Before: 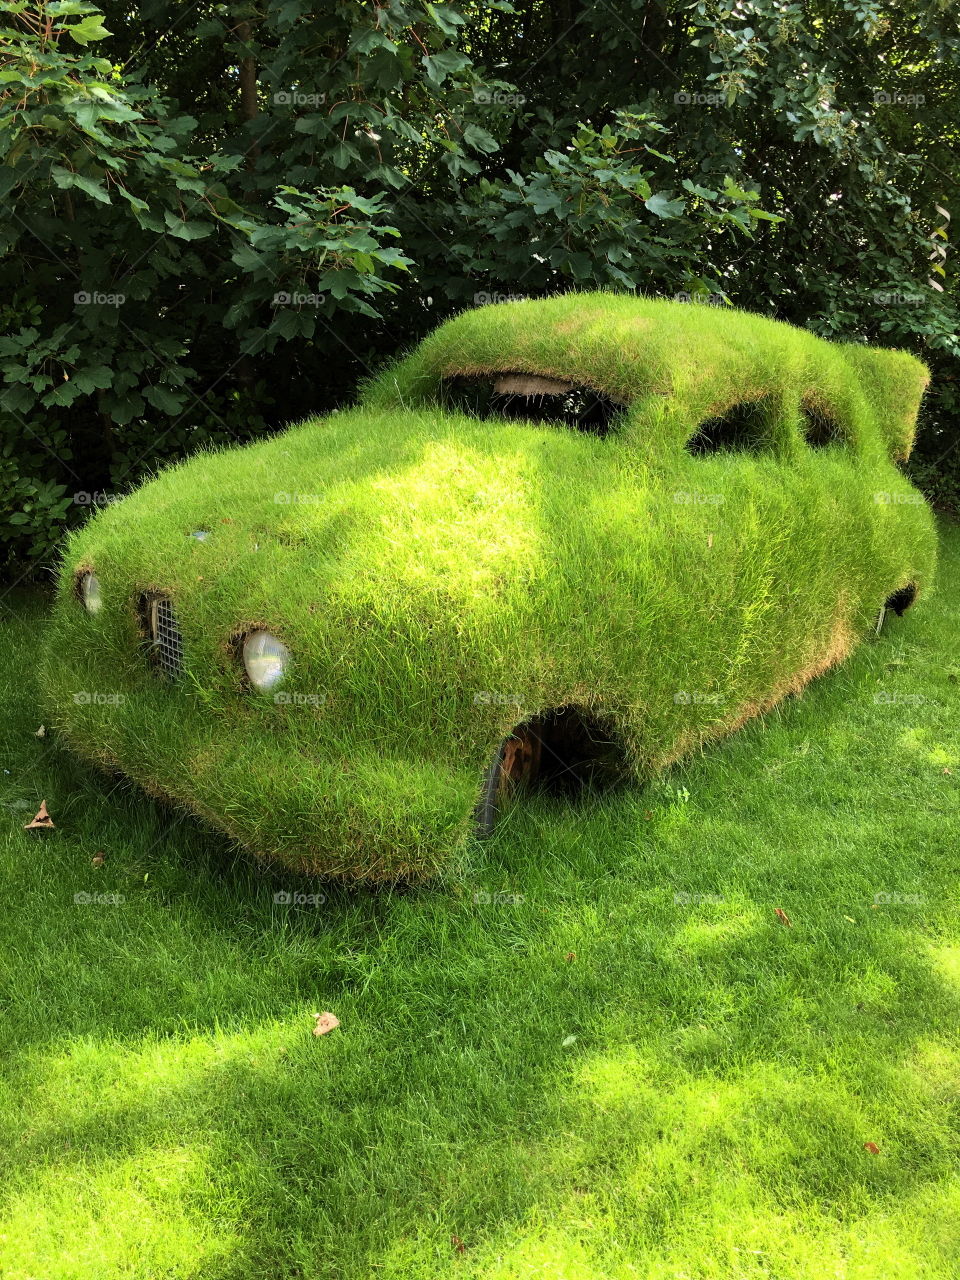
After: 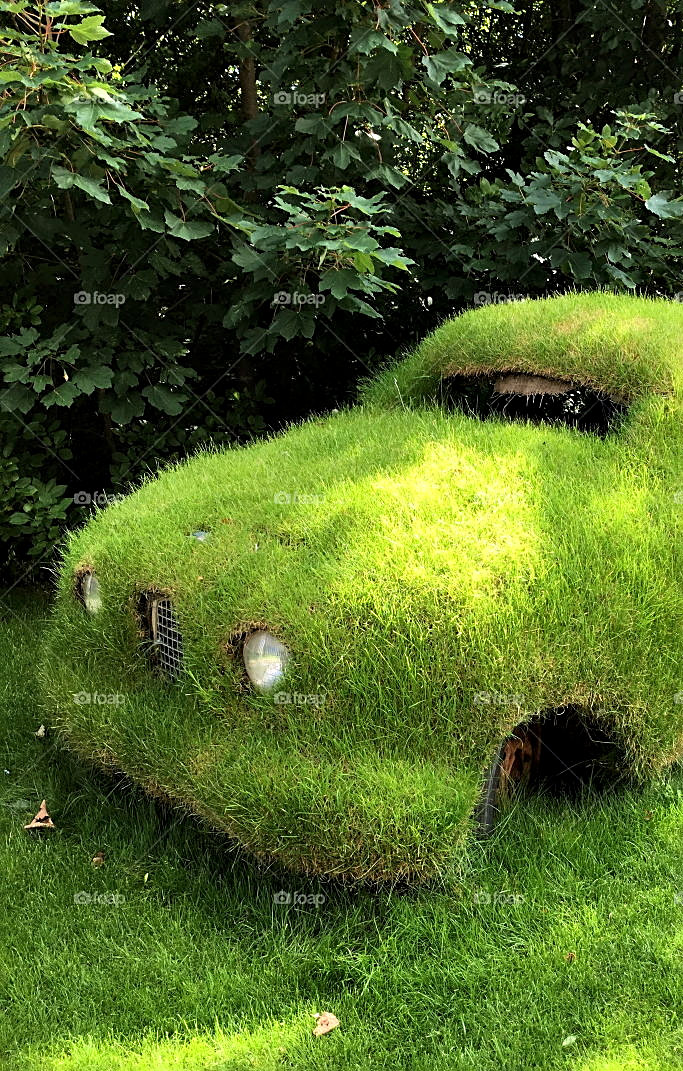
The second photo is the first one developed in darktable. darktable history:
crop: right 28.85%, bottom 16.284%
contrast equalizer: octaves 7, y [[0.6 ×6], [0.55 ×6], [0 ×6], [0 ×6], [0 ×6]], mix 0.297
sharpen: on, module defaults
